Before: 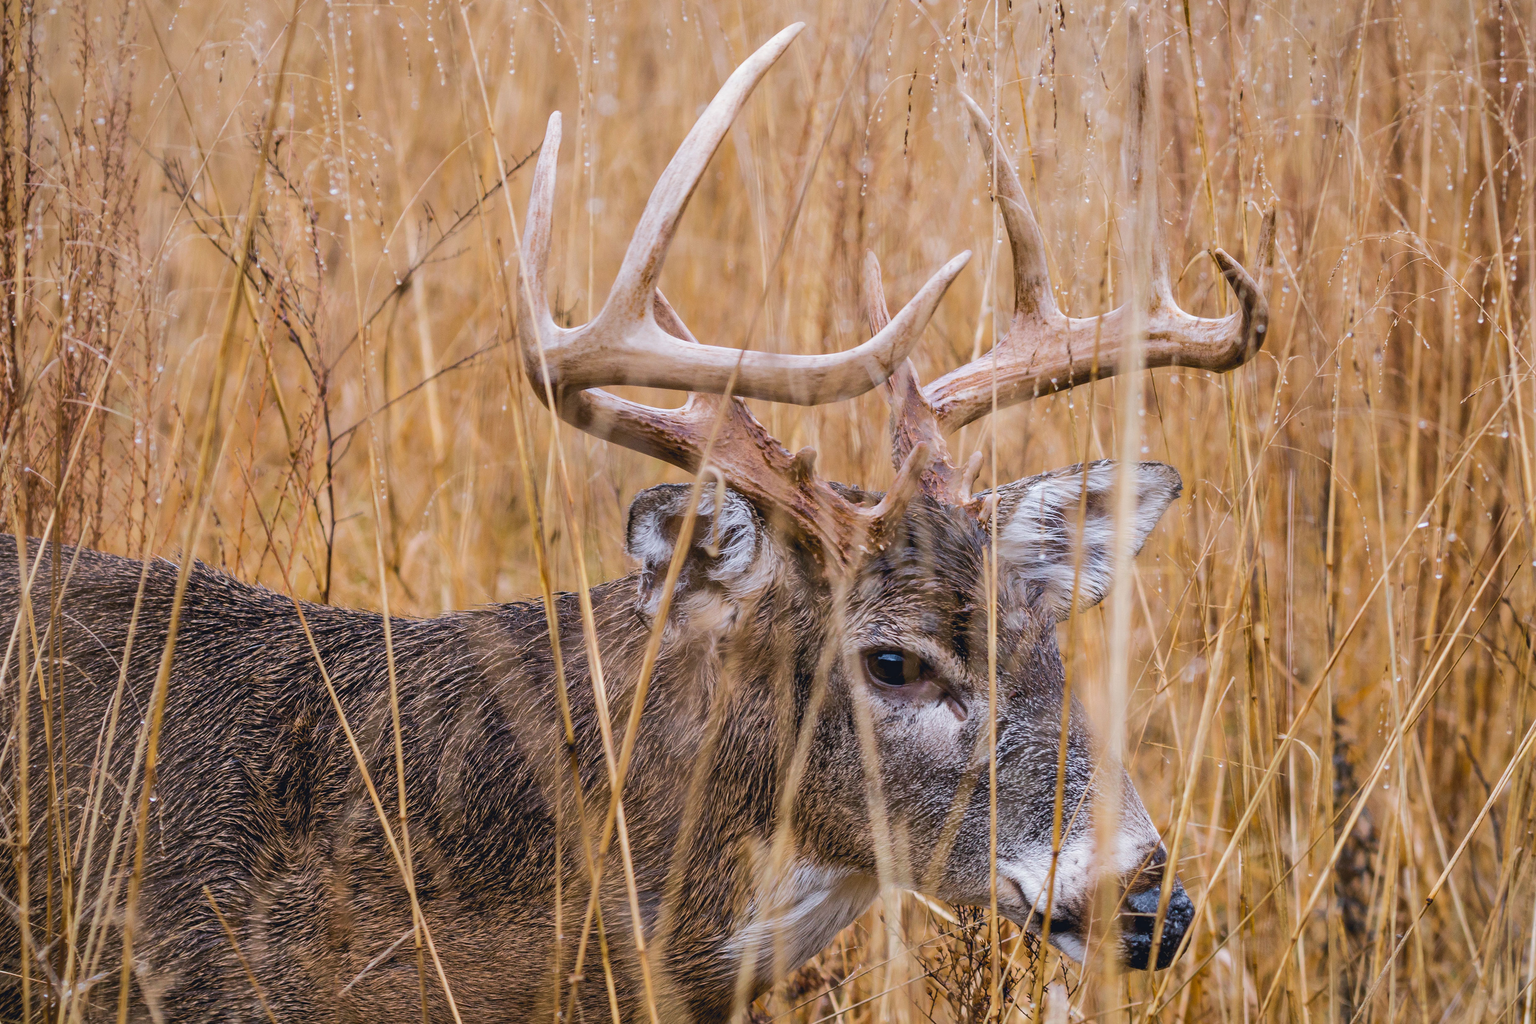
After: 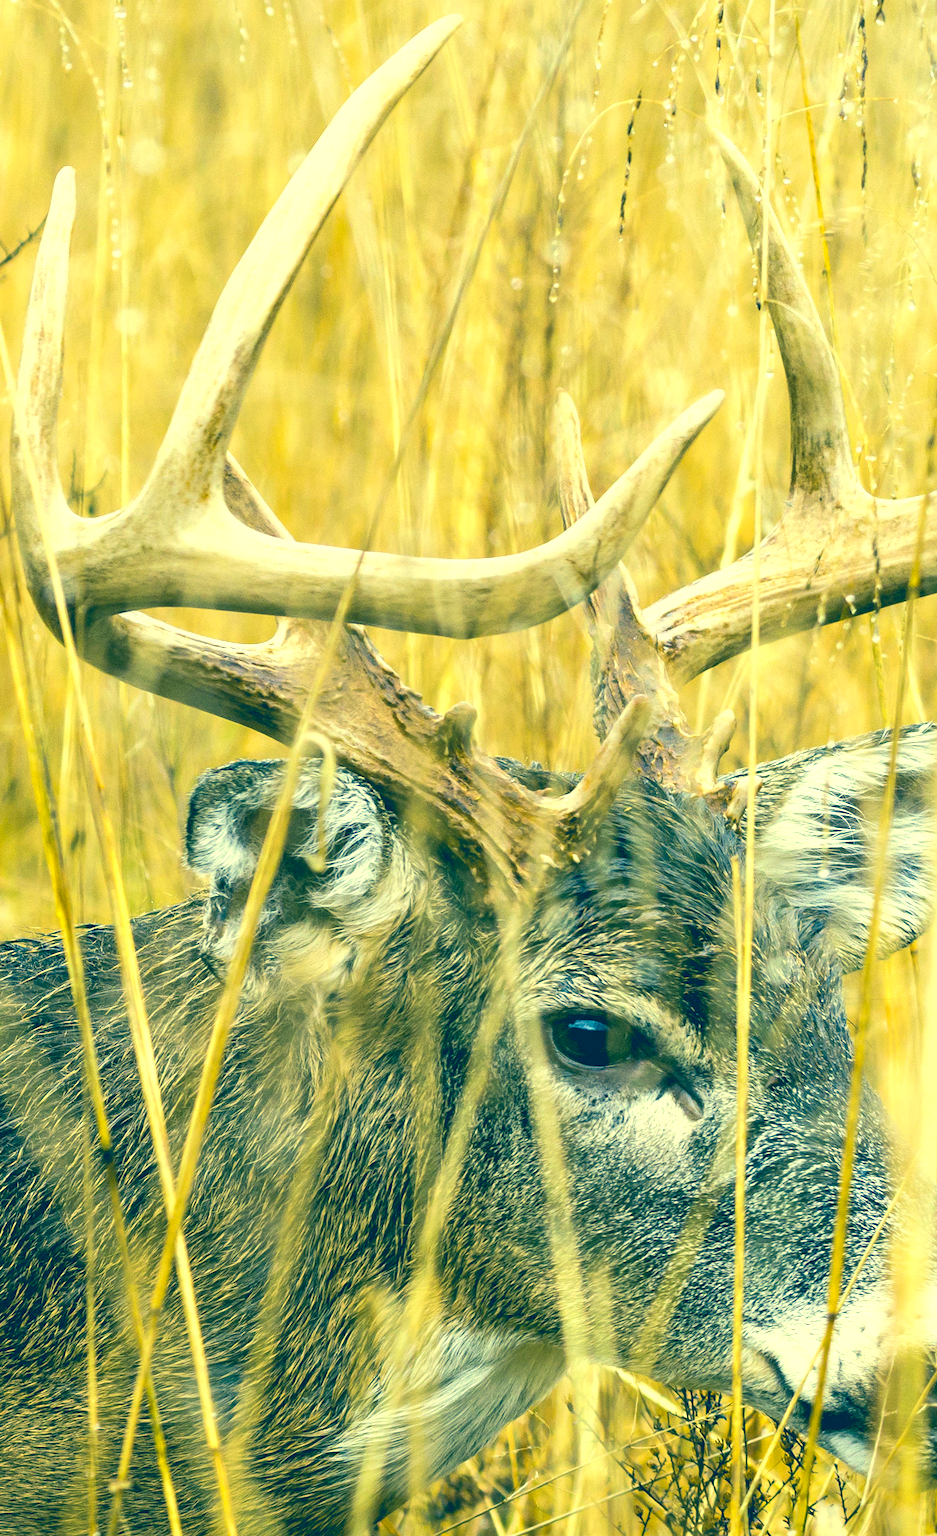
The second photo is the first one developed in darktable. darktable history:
rotate and perspective: rotation 0.074°, lens shift (vertical) 0.096, lens shift (horizontal) -0.041, crop left 0.043, crop right 0.952, crop top 0.024, crop bottom 0.979
crop: left 31.229%, right 27.105%
exposure: exposure 1 EV, compensate highlight preservation false
color correction: highlights a* -15.58, highlights b* 40, shadows a* -40, shadows b* -26.18
